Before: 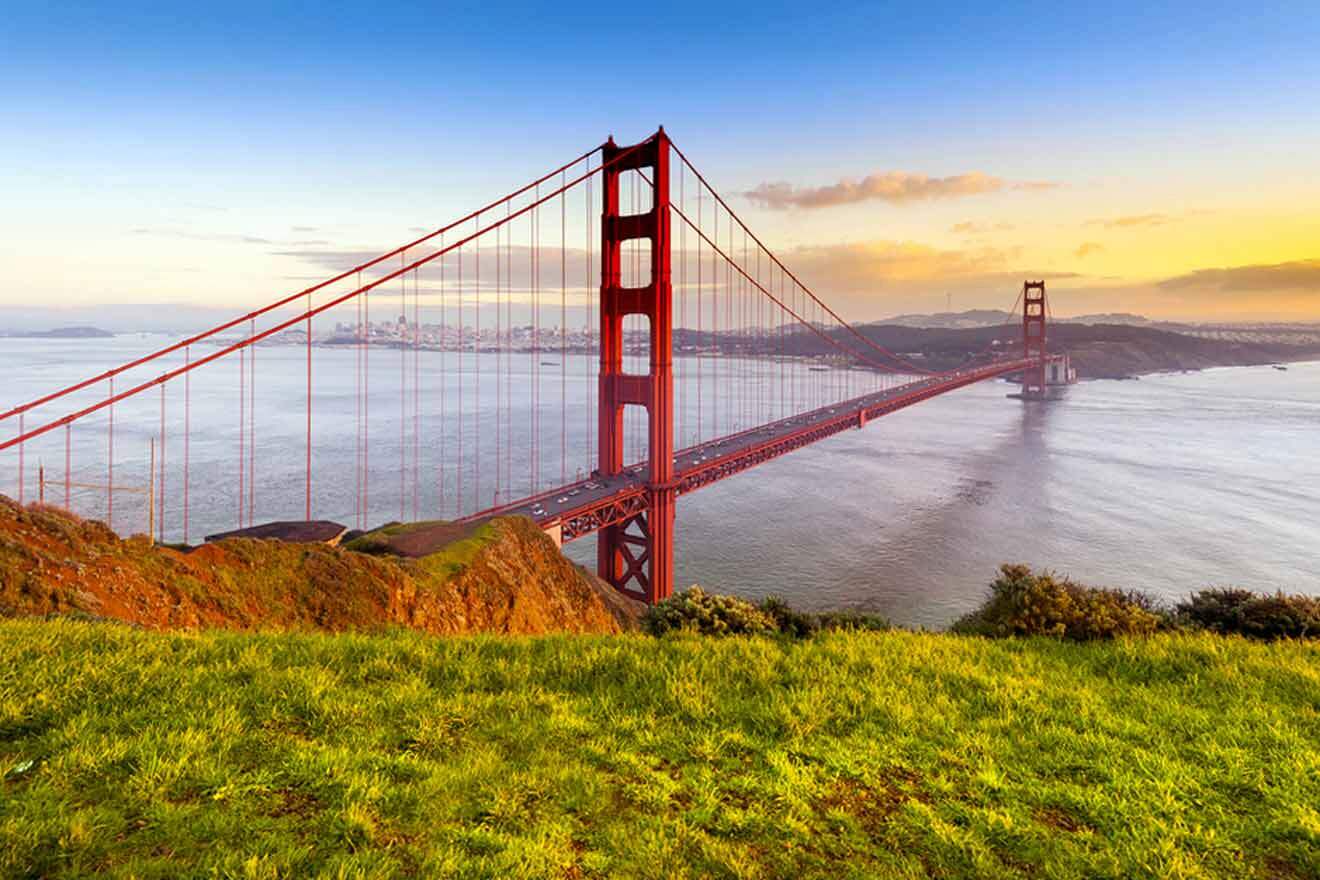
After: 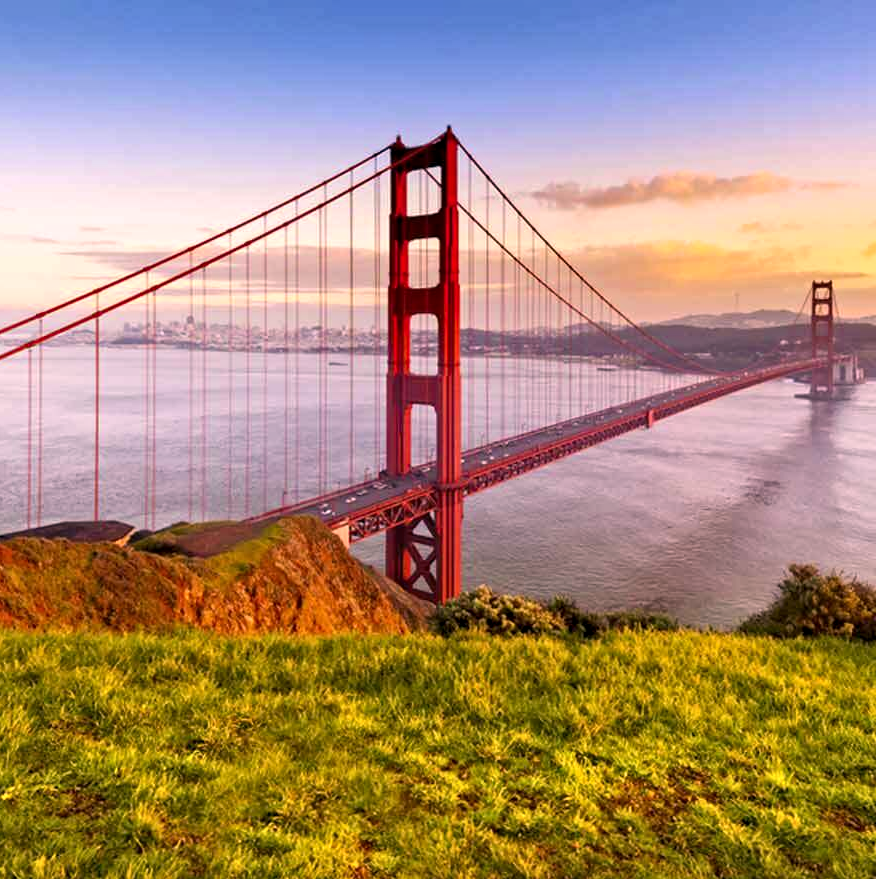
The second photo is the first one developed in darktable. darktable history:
color correction: highlights a* 14.55, highlights b* 4.68
crop and rotate: left 16.099%, right 17.474%
contrast equalizer: octaves 7, y [[0.5, 0.5, 0.544, 0.569, 0.5, 0.5], [0.5 ×6], [0.5 ×6], [0 ×6], [0 ×6]]
